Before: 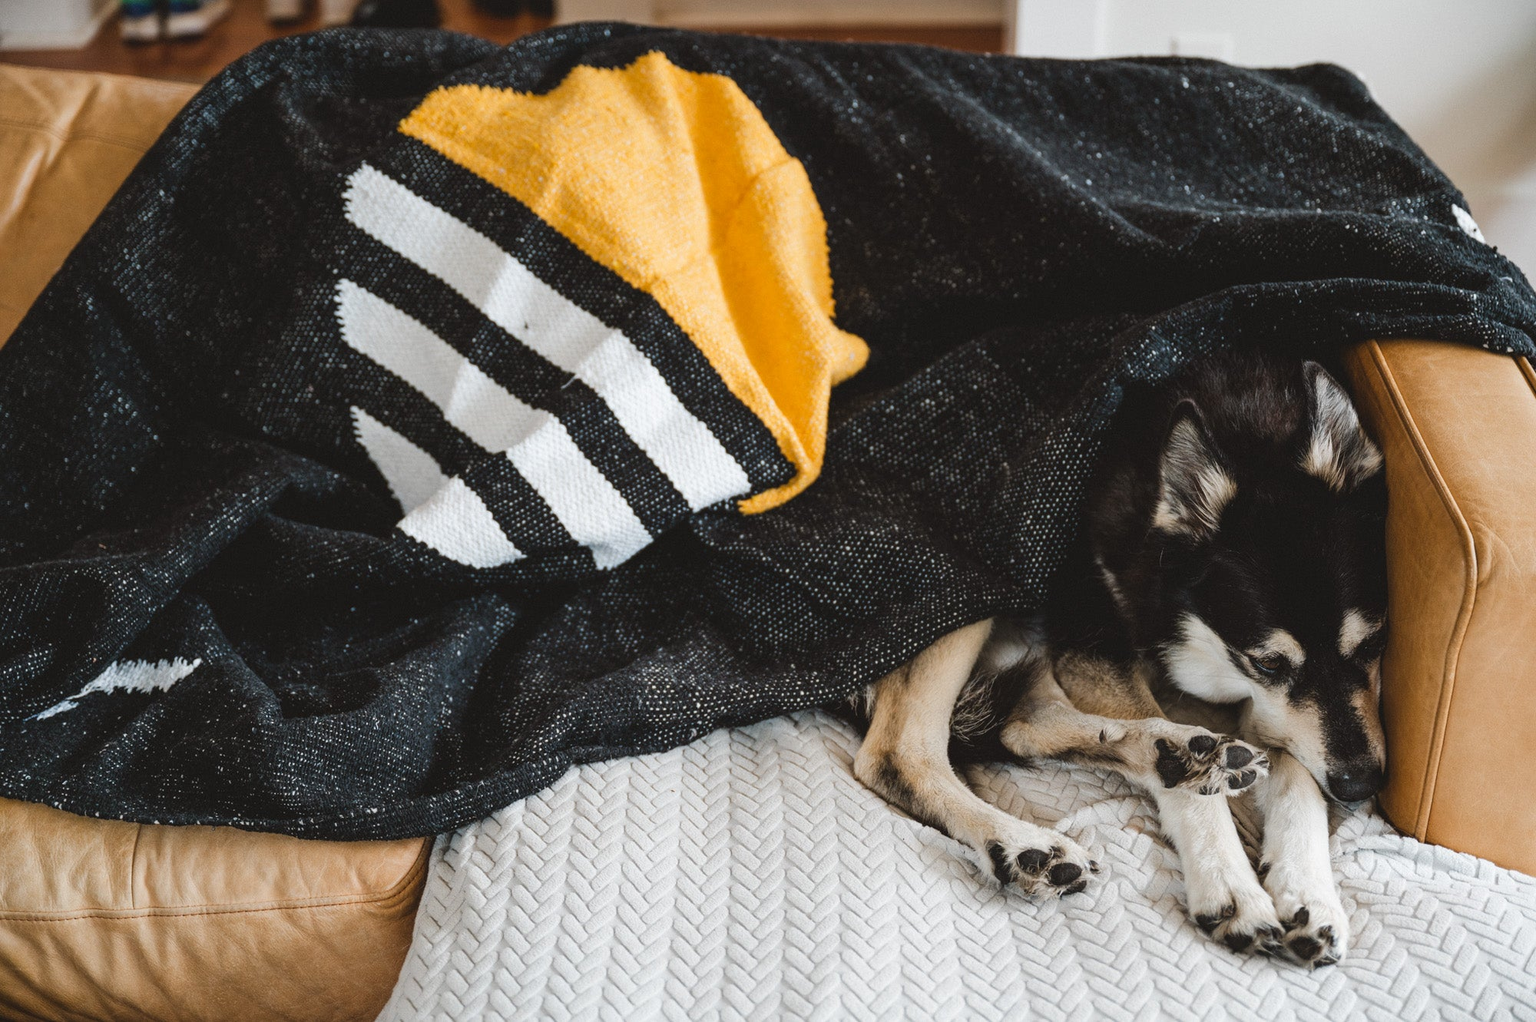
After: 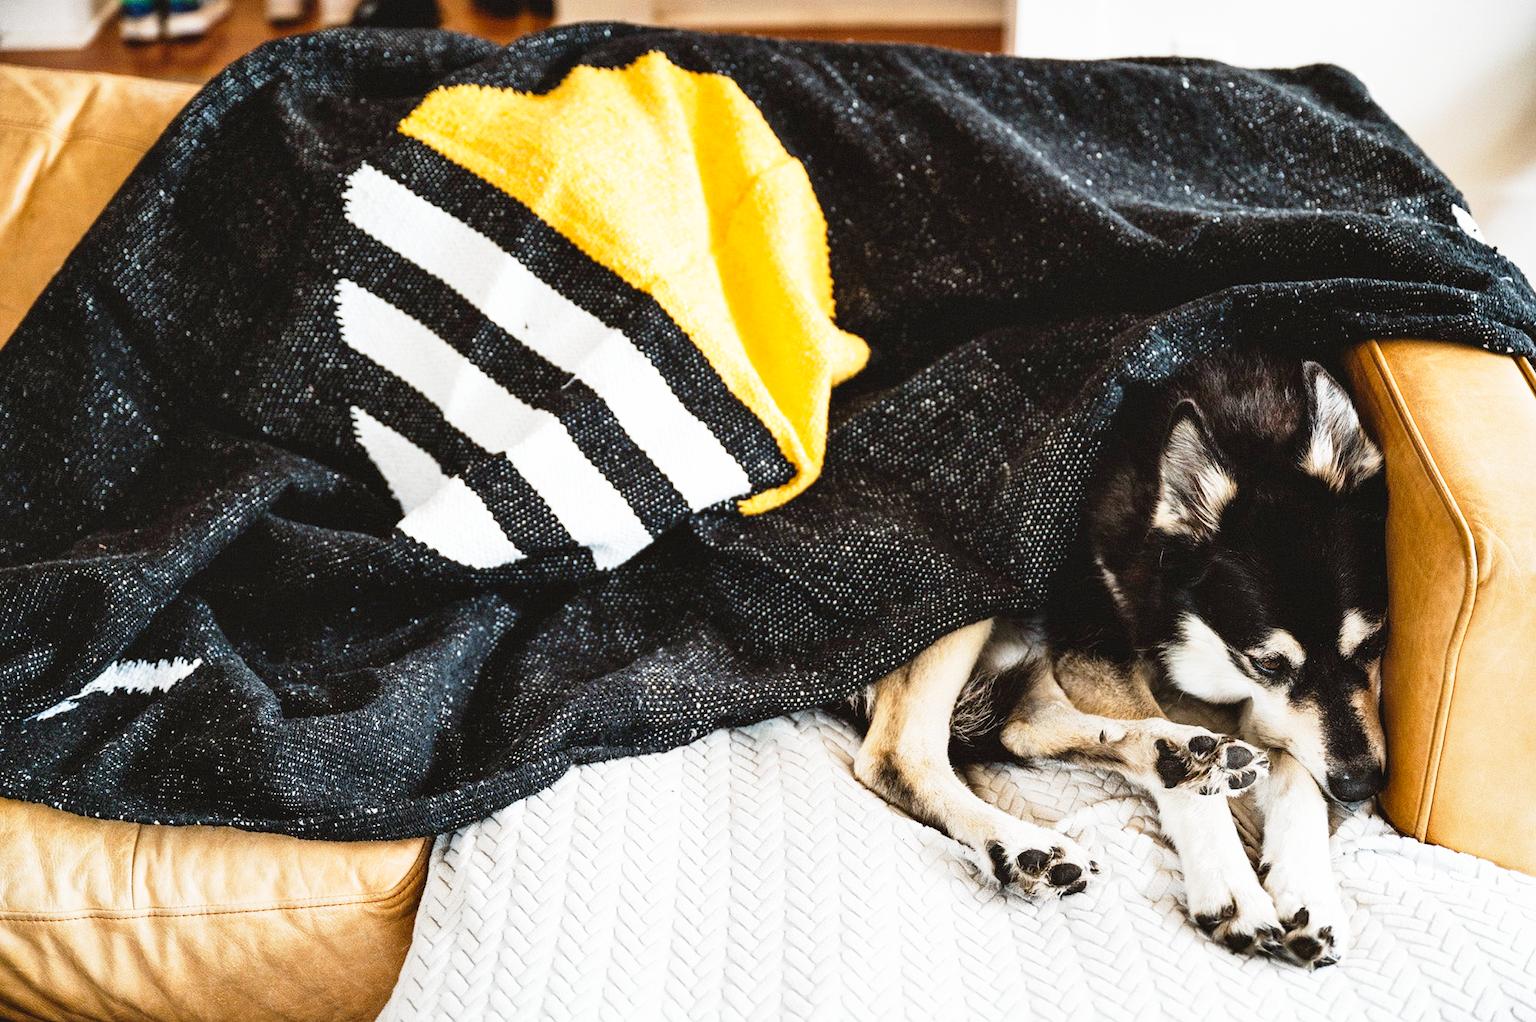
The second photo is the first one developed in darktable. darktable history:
base curve: curves: ch0 [(0, 0) (0.012, 0.01) (0.073, 0.168) (0.31, 0.711) (0.645, 0.957) (1, 1)], preserve colors none
shadows and highlights: shadows 35, highlights -35, soften with gaussian
